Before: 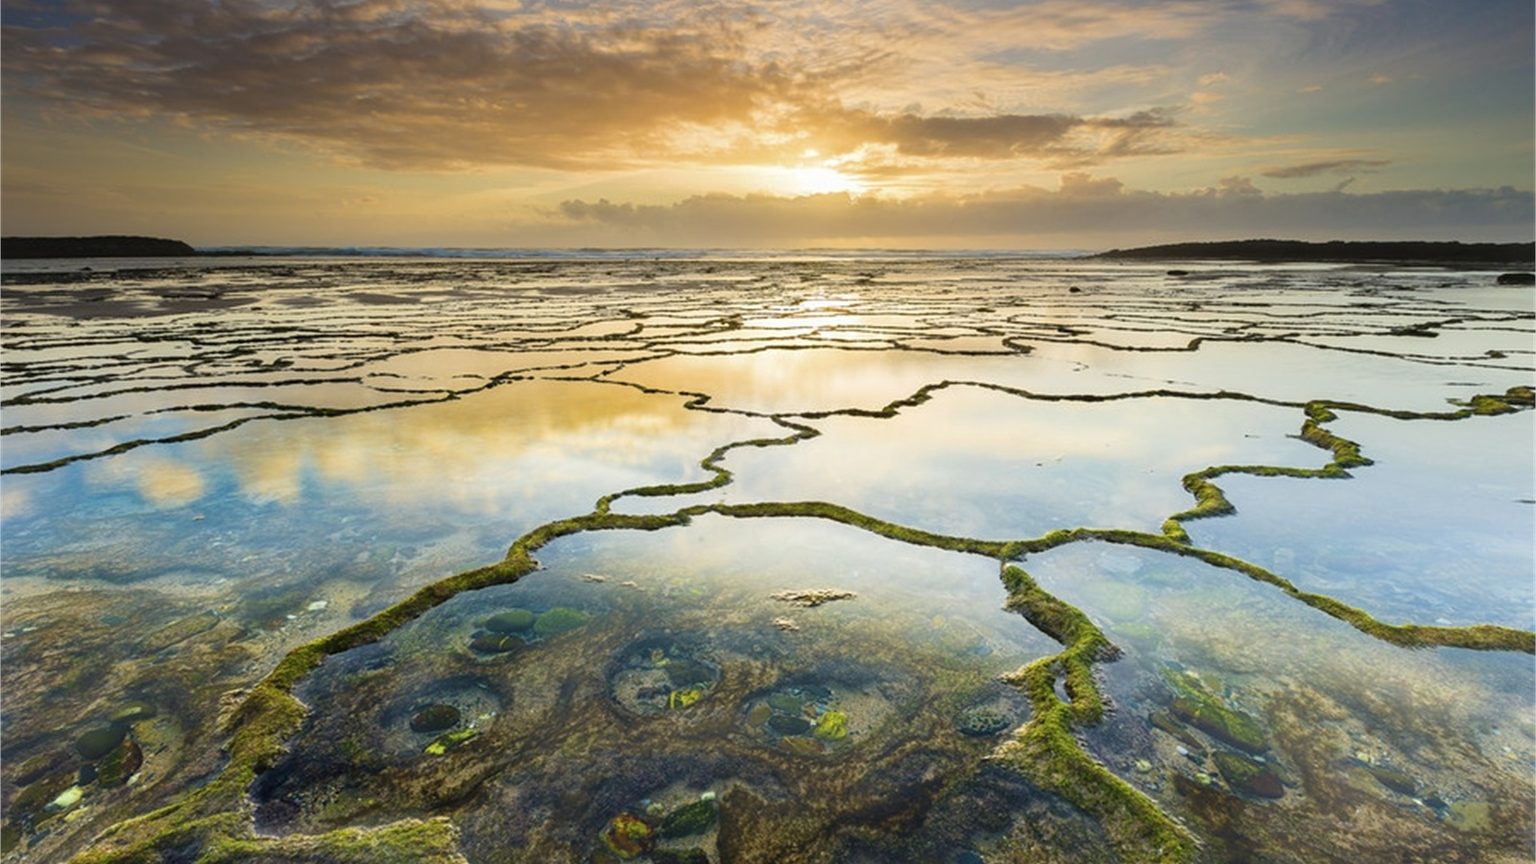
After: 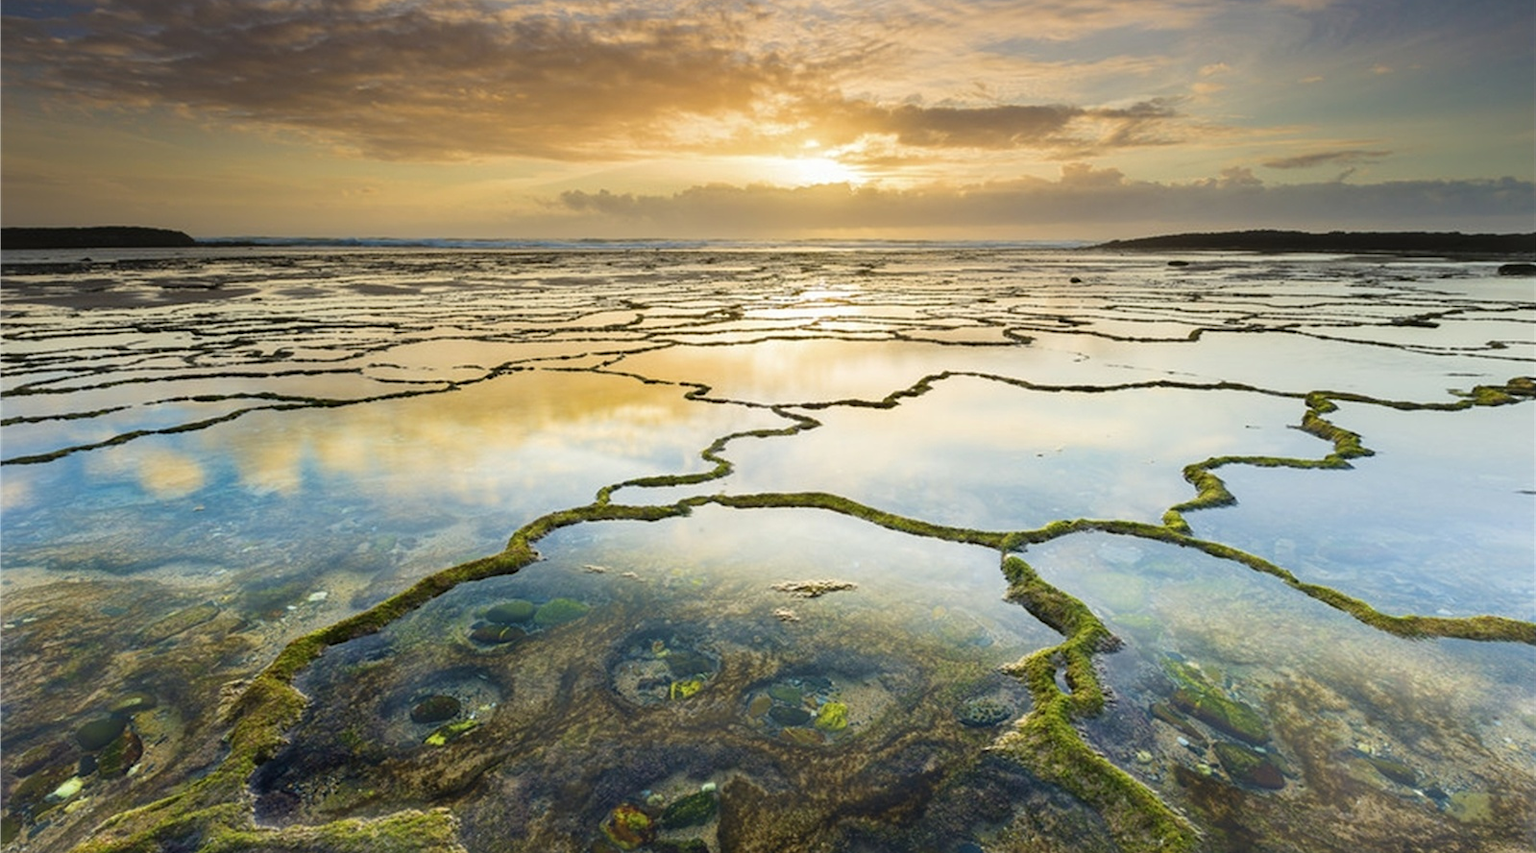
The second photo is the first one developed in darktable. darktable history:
crop: top 1.137%, right 0.015%
